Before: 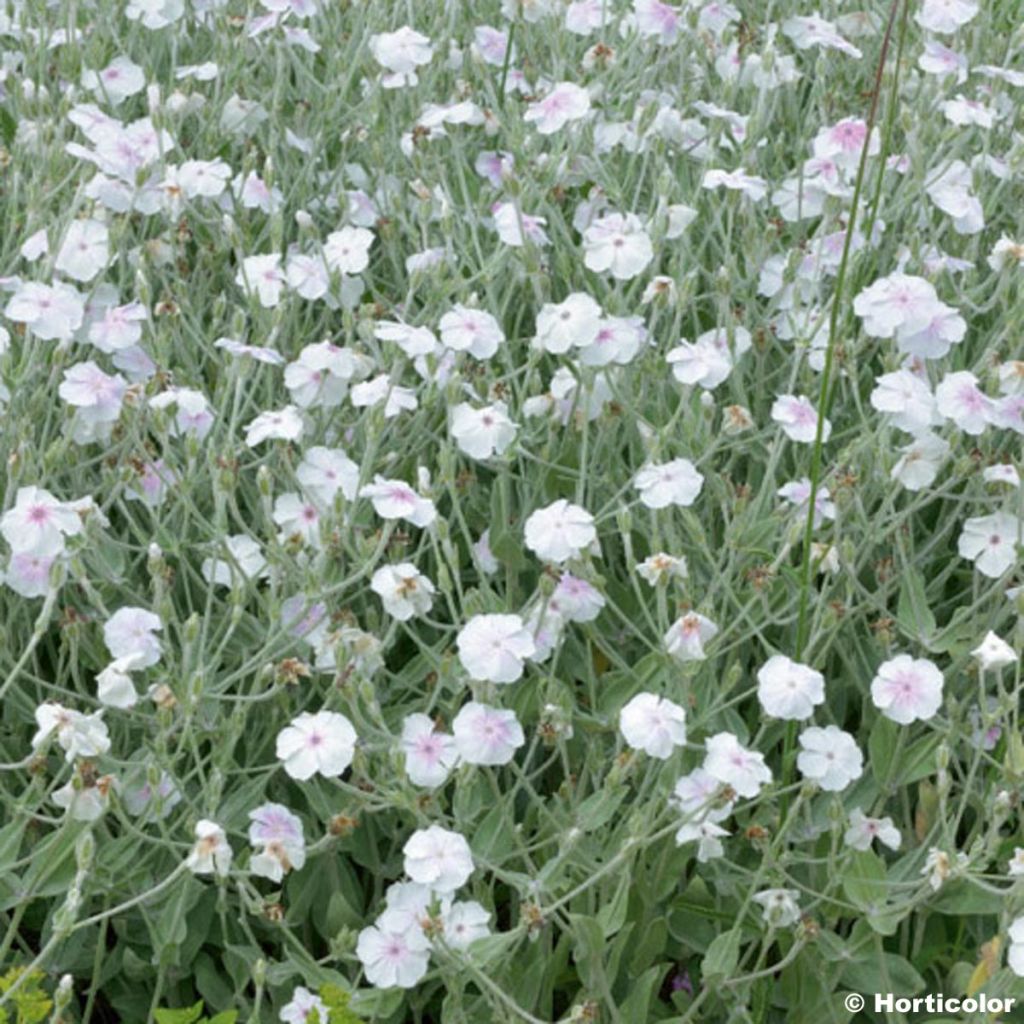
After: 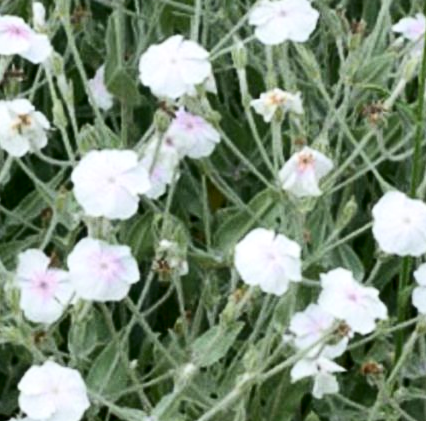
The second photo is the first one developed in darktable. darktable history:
local contrast: mode bilateral grid, contrast 20, coarseness 50, detail 120%, midtone range 0.2
contrast brightness saturation: contrast 0.298
crop: left 37.605%, top 45.353%, right 20.699%, bottom 13.44%
